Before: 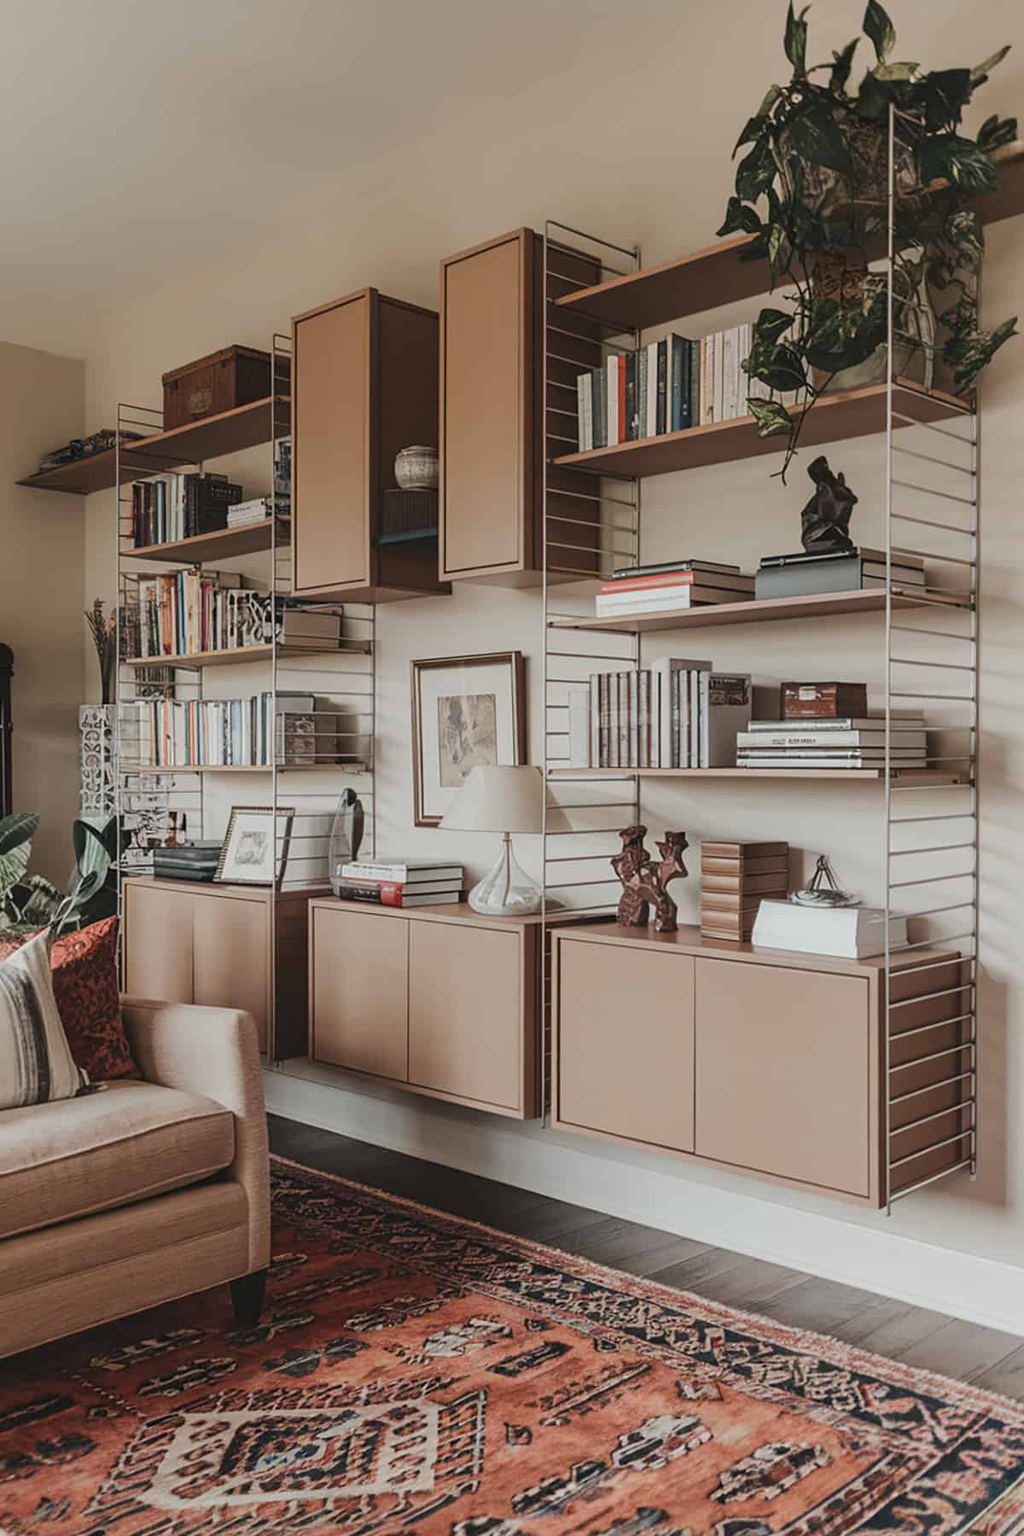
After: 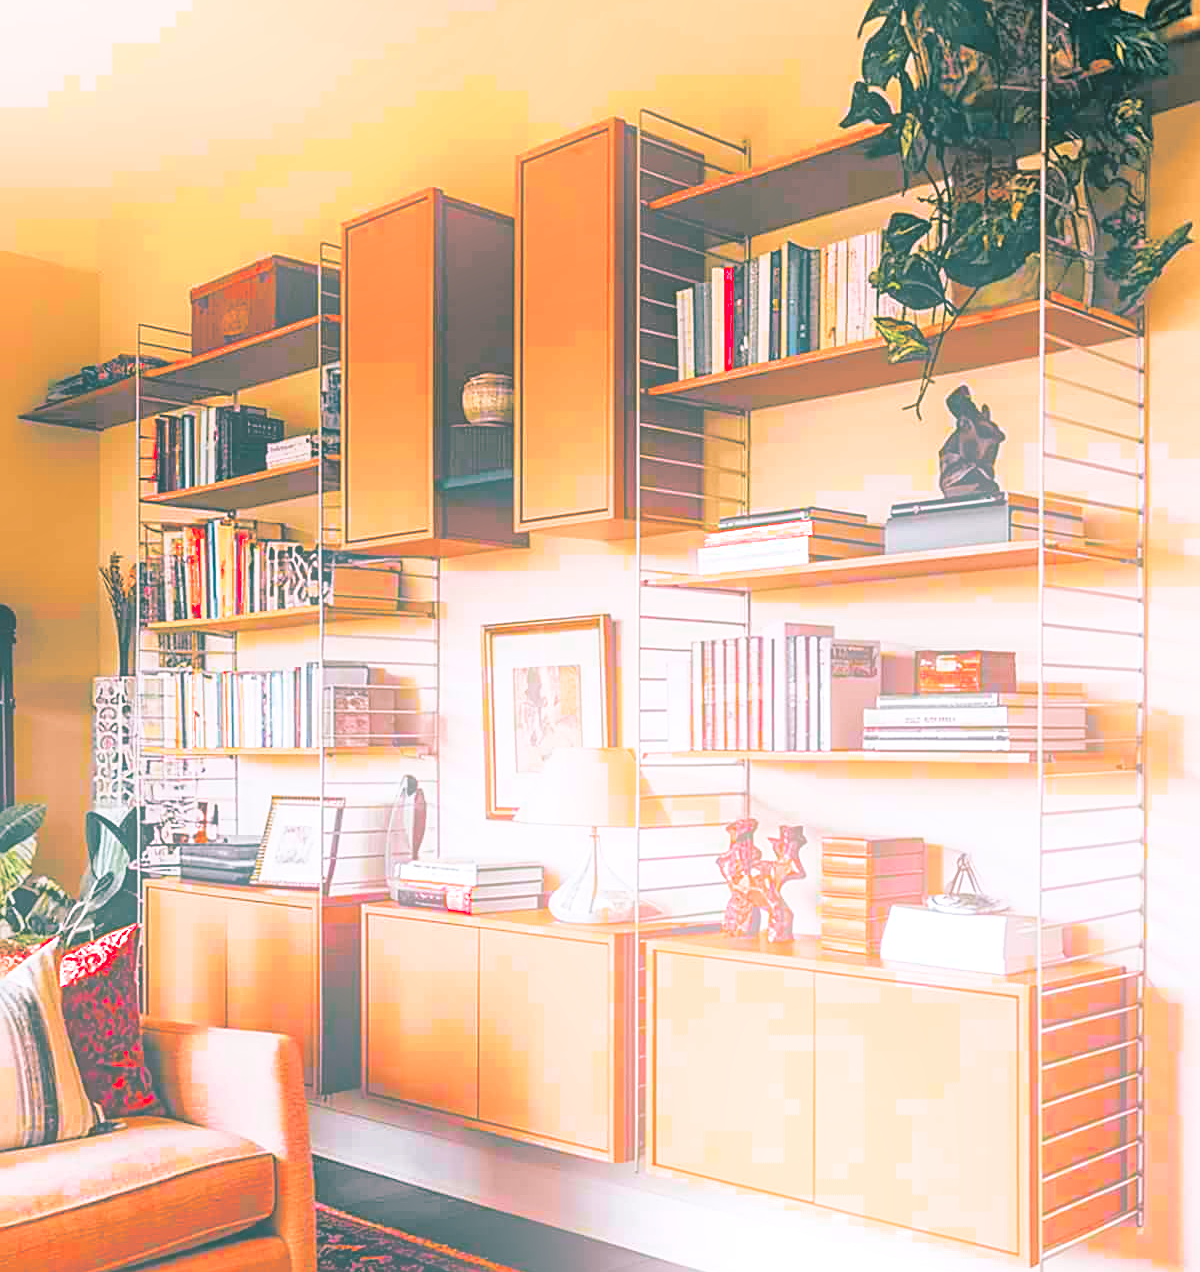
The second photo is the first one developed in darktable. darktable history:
tone curve: curves: ch0 [(0, 0) (0.105, 0.044) (0.195, 0.128) (0.283, 0.283) (0.384, 0.404) (0.485, 0.531) (0.638, 0.681) (0.795, 0.879) (1, 0.977)]; ch1 [(0, 0) (0.161, 0.092) (0.35, 0.33) (0.379, 0.401) (0.456, 0.469) (0.498, 0.503) (0.531, 0.537) (0.596, 0.621) (0.635, 0.671) (1, 1)]; ch2 [(0, 0) (0.371, 0.362) (0.437, 0.437) (0.483, 0.484) (0.53, 0.515) (0.56, 0.58) (0.622, 0.606) (1, 1)], color space Lab, independent channels, preserve colors none
sharpen: on, module defaults
exposure: exposure 0.6 EV, compensate highlight preservation false
crop and rotate: top 8.293%, bottom 20.996%
split-toning: shadows › hue 183.6°, shadows › saturation 0.52, highlights › hue 0°, highlights › saturation 0
color correction: highlights a* 1.59, highlights b* -1.7, saturation 2.48
bloom: size 38%, threshold 95%, strength 30%
tone equalizer: on, module defaults
